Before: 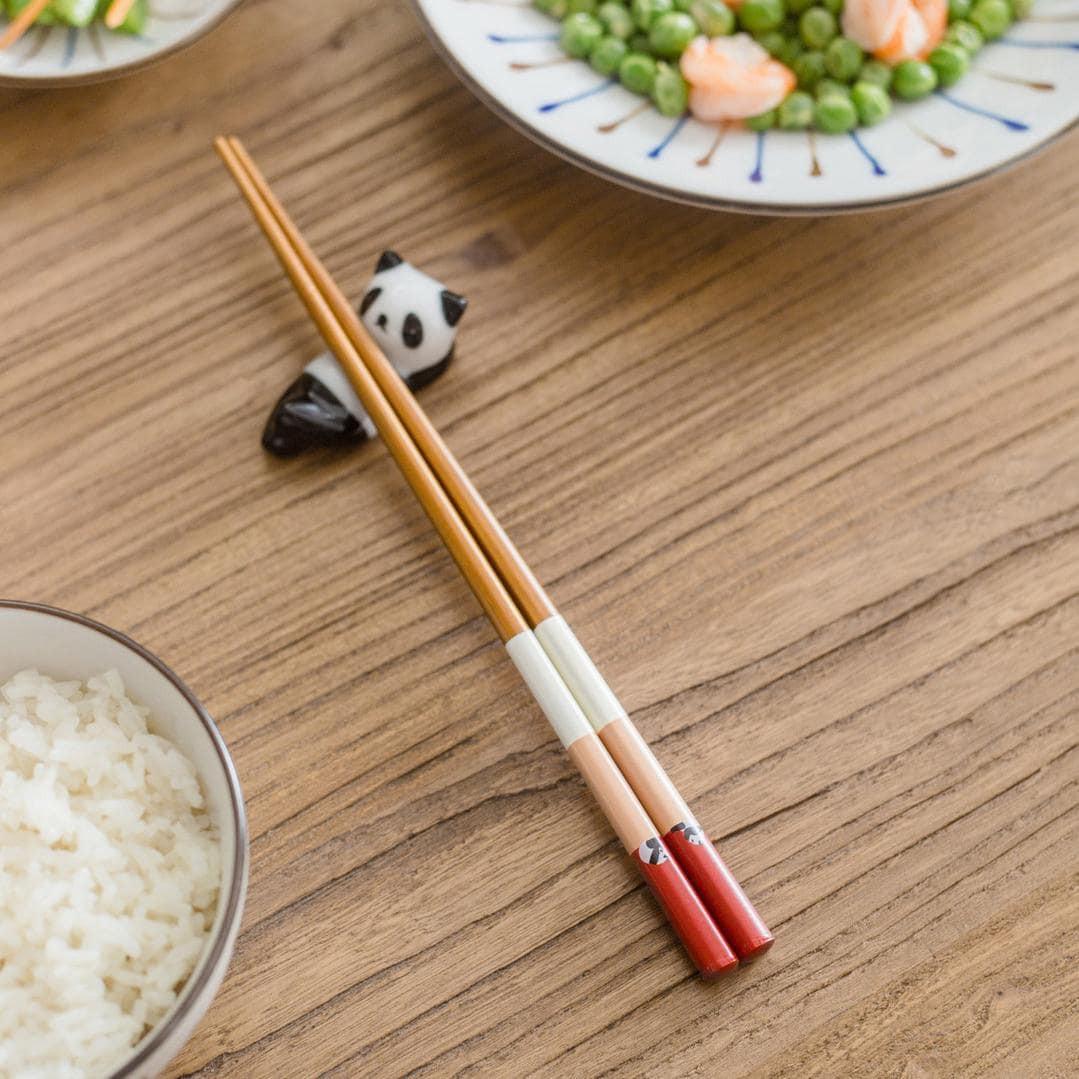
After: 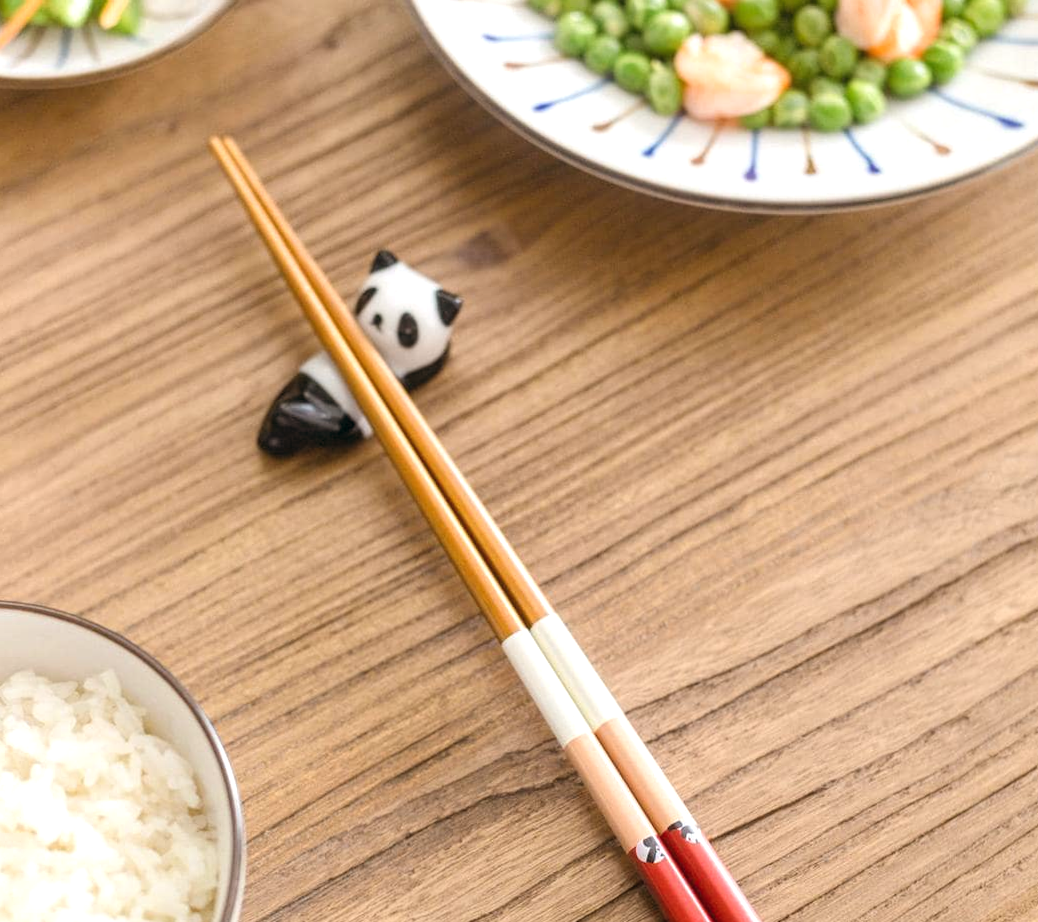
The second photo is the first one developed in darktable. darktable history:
exposure: black level correction 0, exposure 0.5 EV, compensate exposure bias true, compensate highlight preservation false
color balance: lift [1, 0.998, 1.001, 1.002], gamma [1, 1.02, 1, 0.98], gain [1, 1.02, 1.003, 0.98]
crop and rotate: angle 0.2°, left 0.275%, right 3.127%, bottom 14.18%
